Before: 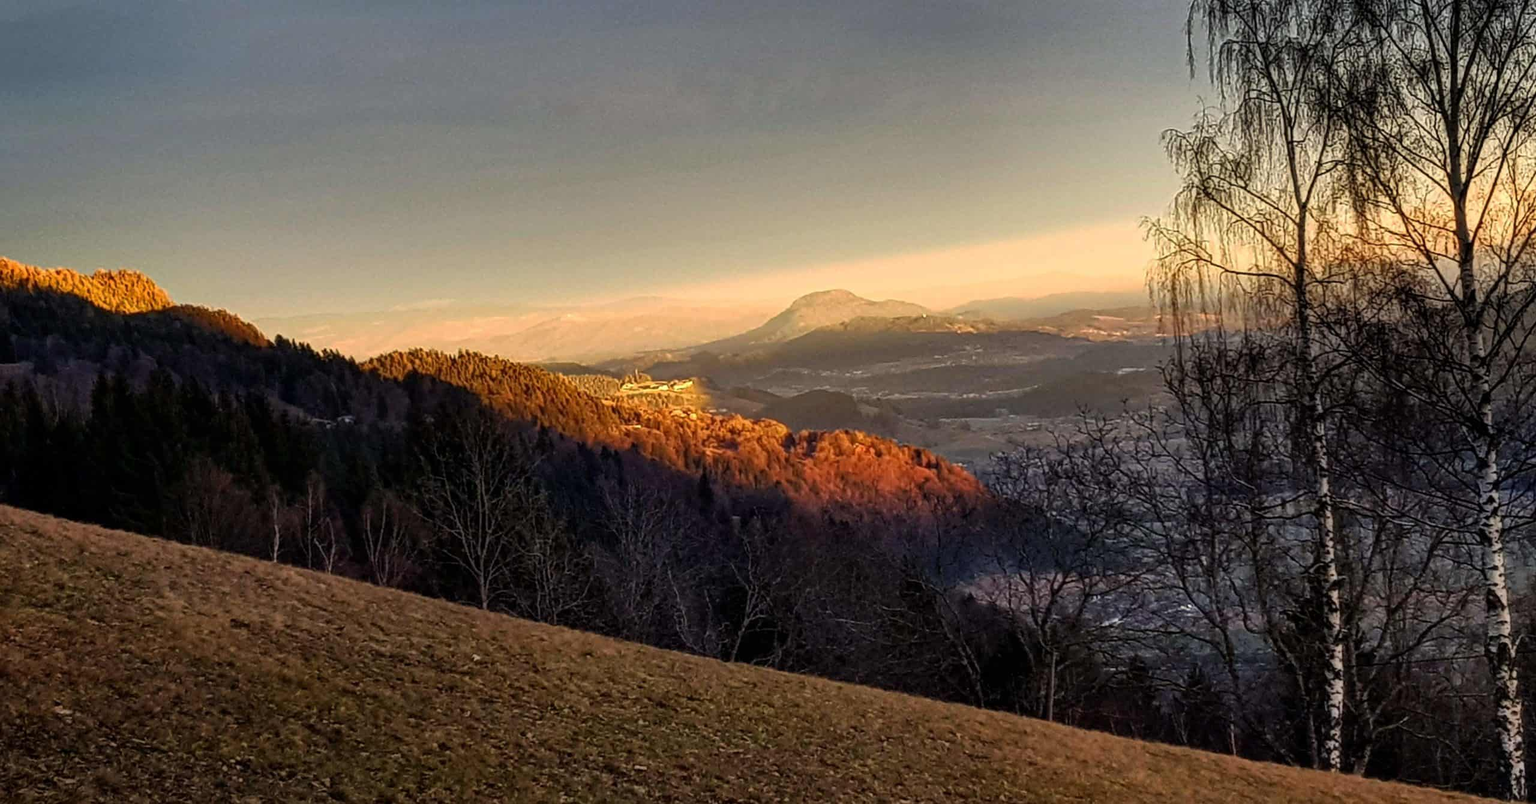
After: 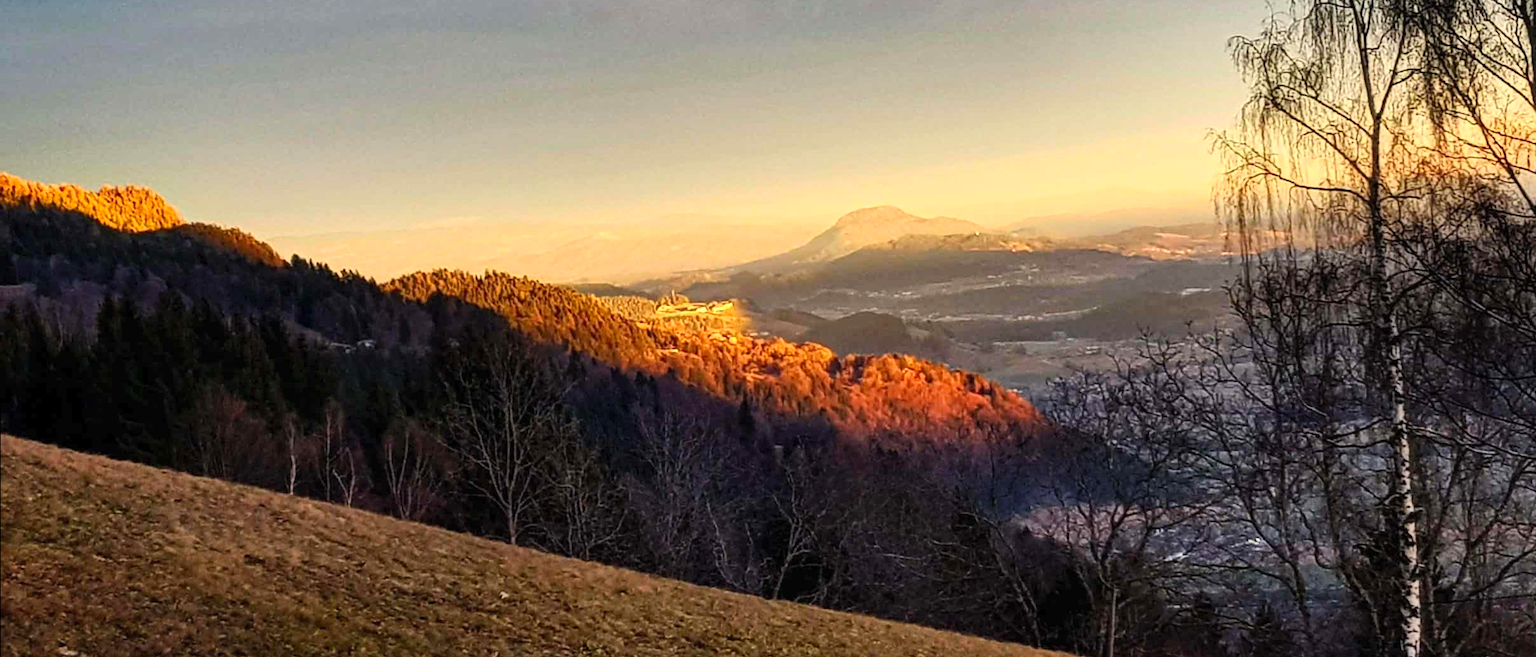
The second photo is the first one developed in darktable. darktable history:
contrast brightness saturation: contrast 0.196, brightness 0.157, saturation 0.228
exposure: exposure 0.124 EV, compensate highlight preservation false
crop and rotate: angle 0.073°, top 11.949%, right 5.414%, bottom 10.796%
